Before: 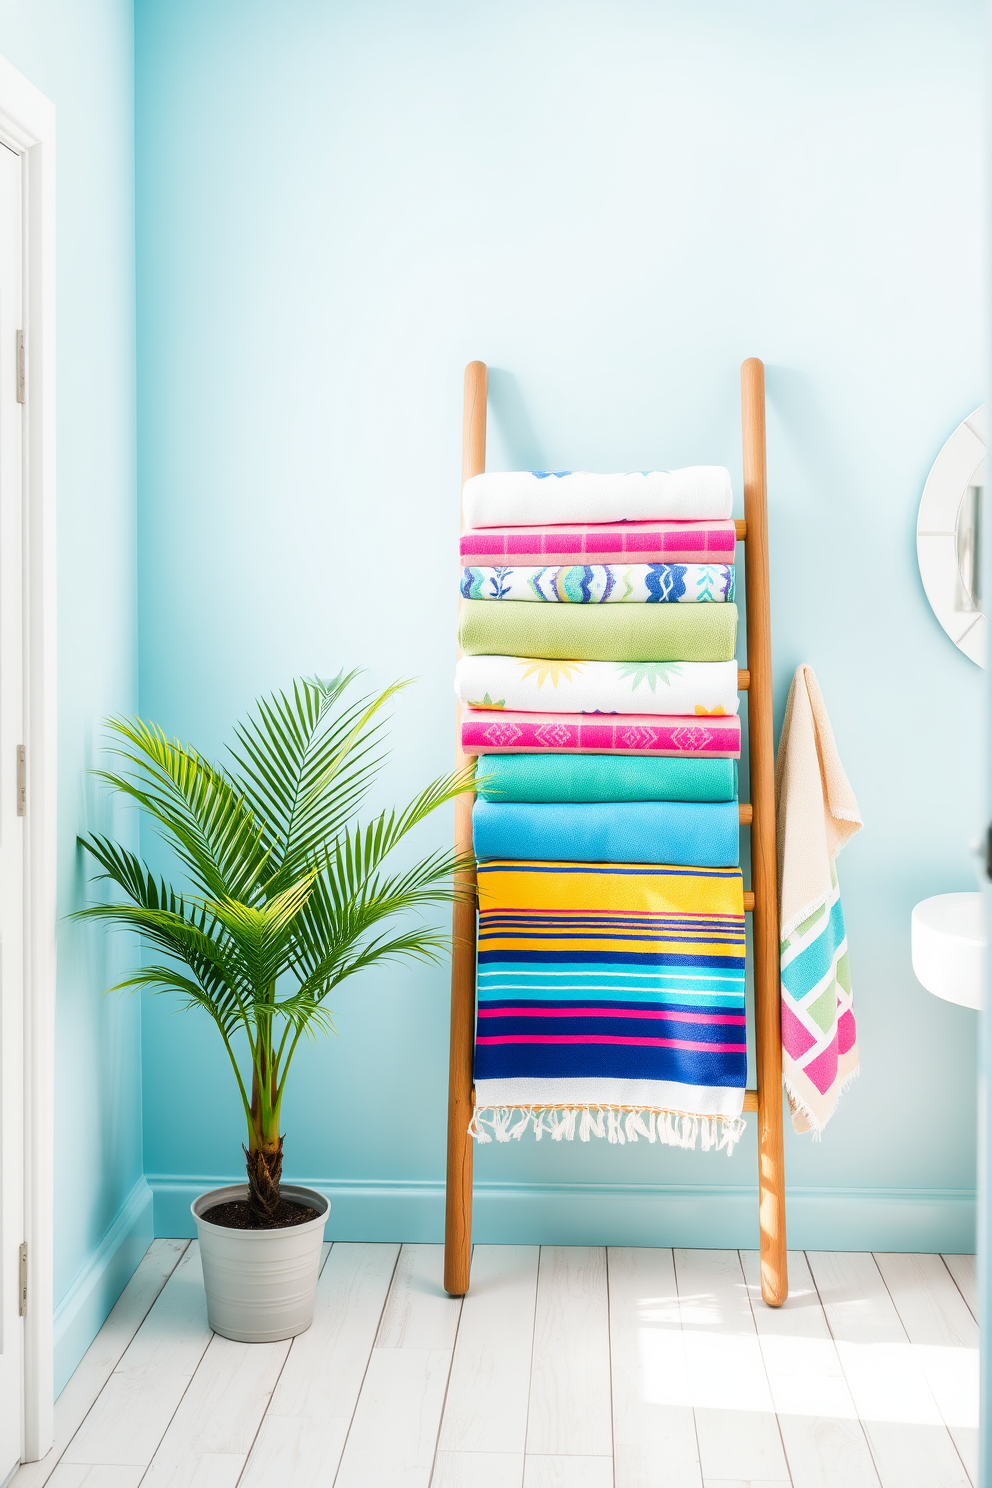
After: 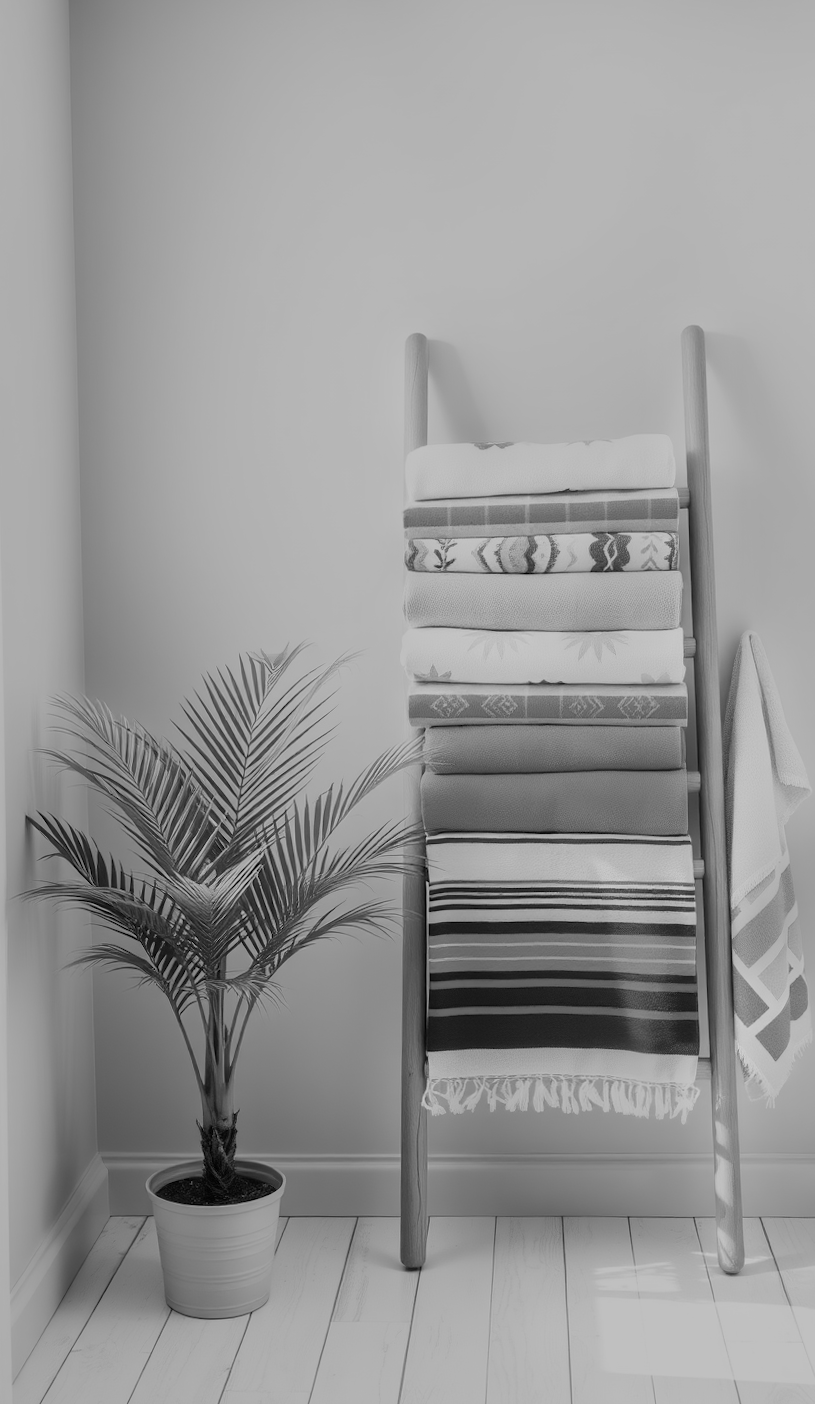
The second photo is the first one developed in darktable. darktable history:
crop and rotate: angle 1°, left 4.281%, top 0.642%, right 11.383%, bottom 2.486%
monochrome: a 79.32, b 81.83, size 1.1
